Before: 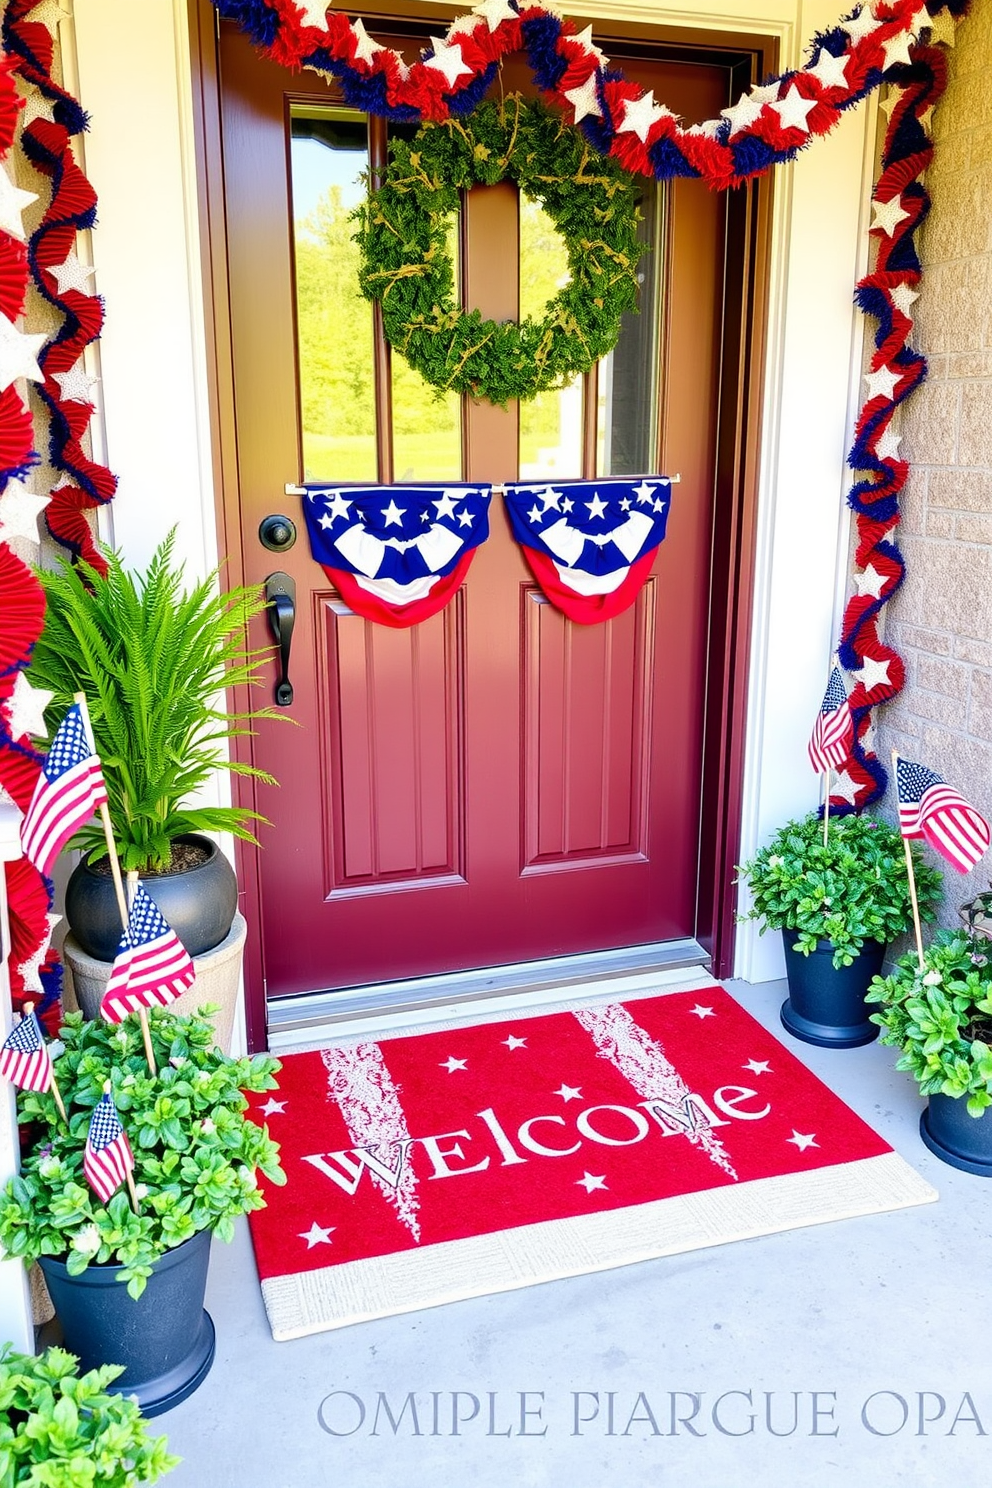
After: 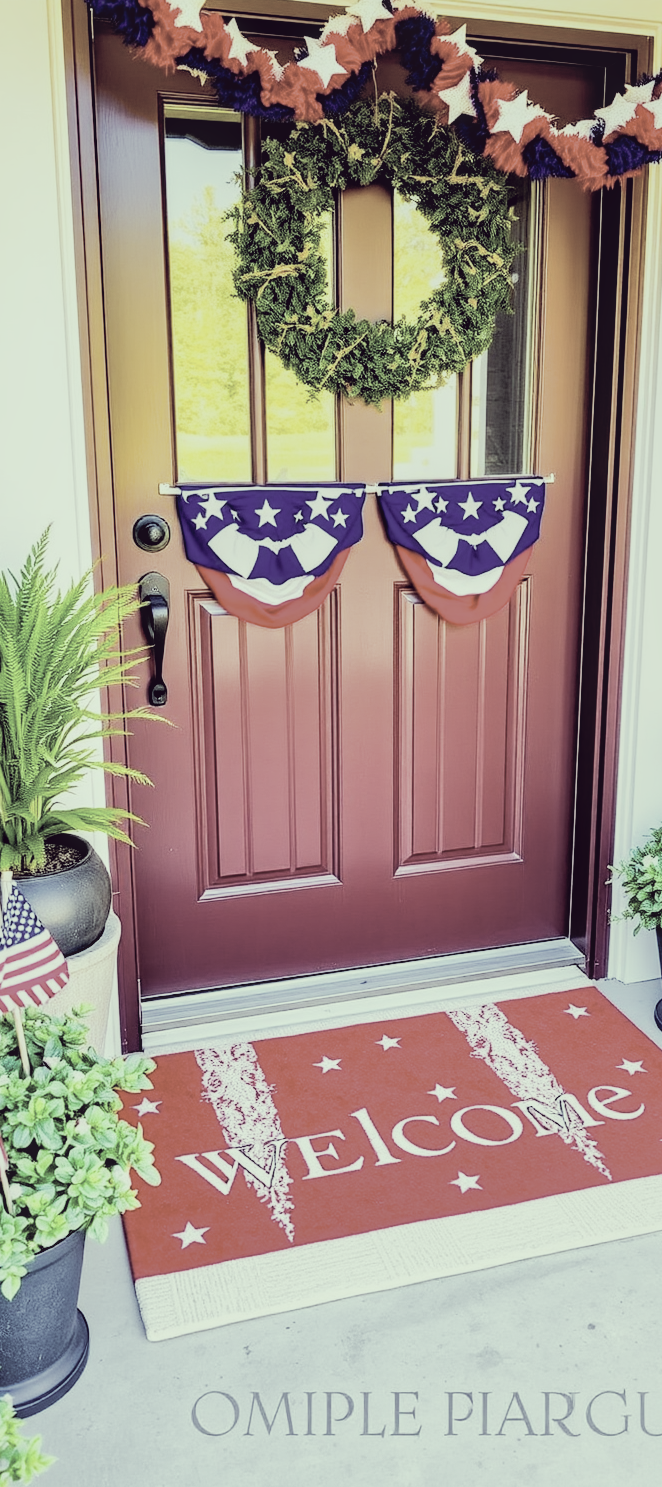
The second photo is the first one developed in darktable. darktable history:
local contrast: detail 110%
tone equalizer: -8 EV 0.029 EV, -7 EV -0.014 EV, -6 EV 0.049 EV, -5 EV 0.042 EV, -4 EV 0.286 EV, -3 EV 0.635 EV, -2 EV 0.563 EV, -1 EV 0.176 EV, +0 EV 0.035 EV, edges refinement/feathering 500, mask exposure compensation -1.57 EV, preserve details guided filter
color balance rgb: perceptual saturation grading › global saturation 0.572%, global vibrance 20%
crop and rotate: left 12.797%, right 20.438%
filmic rgb: black relative exposure -5.08 EV, white relative exposure 3.55 EV, hardness 3.16, contrast 1.405, highlights saturation mix -49.8%
haze removal: strength 0.304, distance 0.251, adaptive false
shadows and highlights: on, module defaults
color correction: highlights a* -20.53, highlights b* 21.03, shadows a* 19.84, shadows b* -19.73, saturation 0.371
